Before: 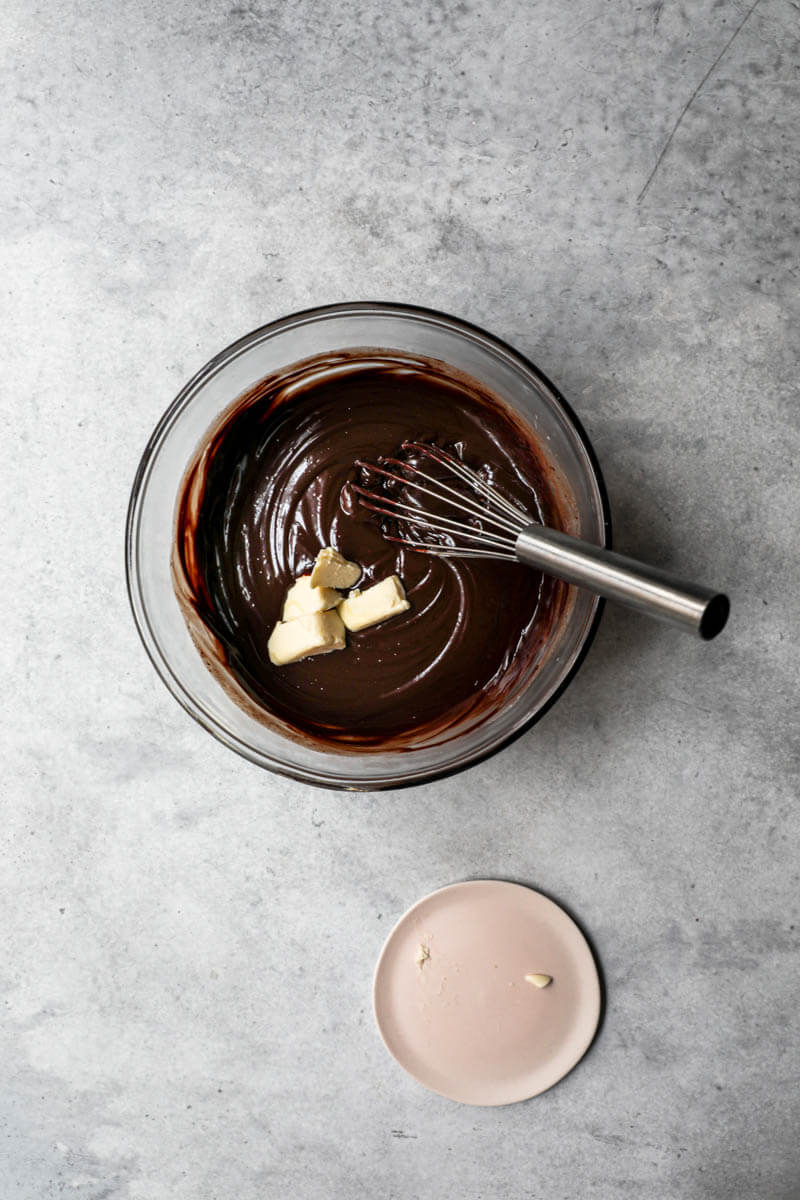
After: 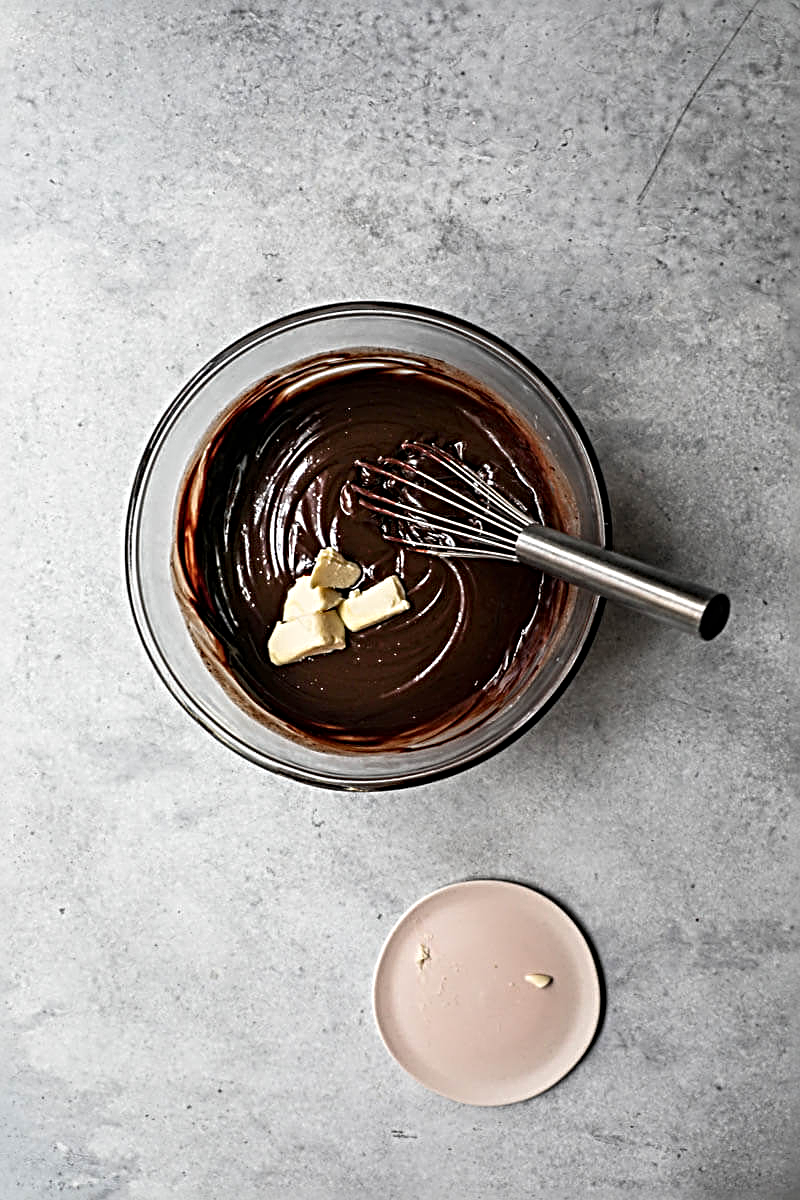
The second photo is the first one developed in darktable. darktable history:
sharpen: radius 3.731, amount 0.939
